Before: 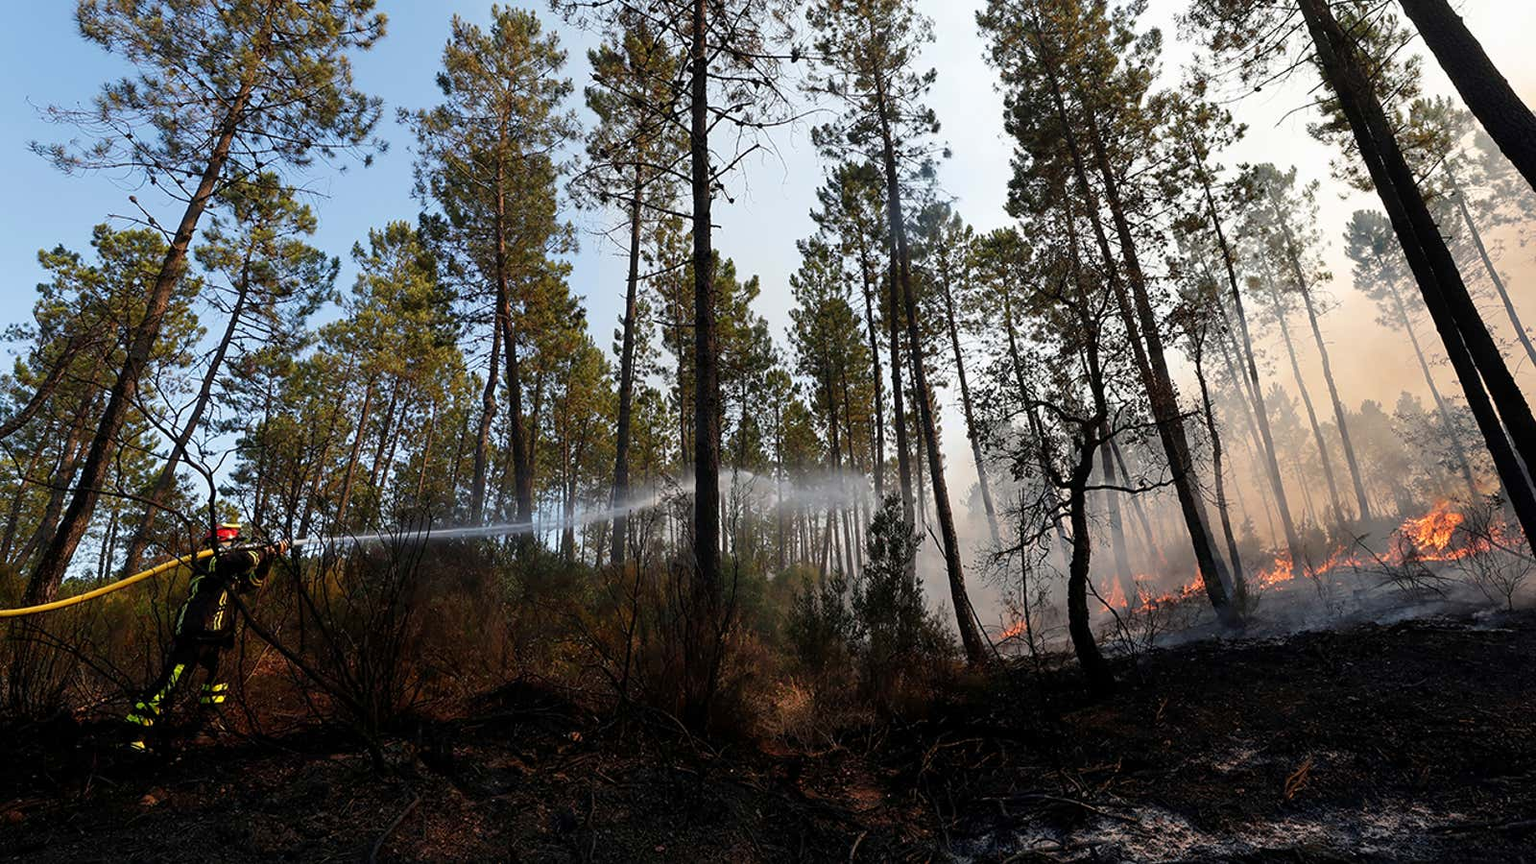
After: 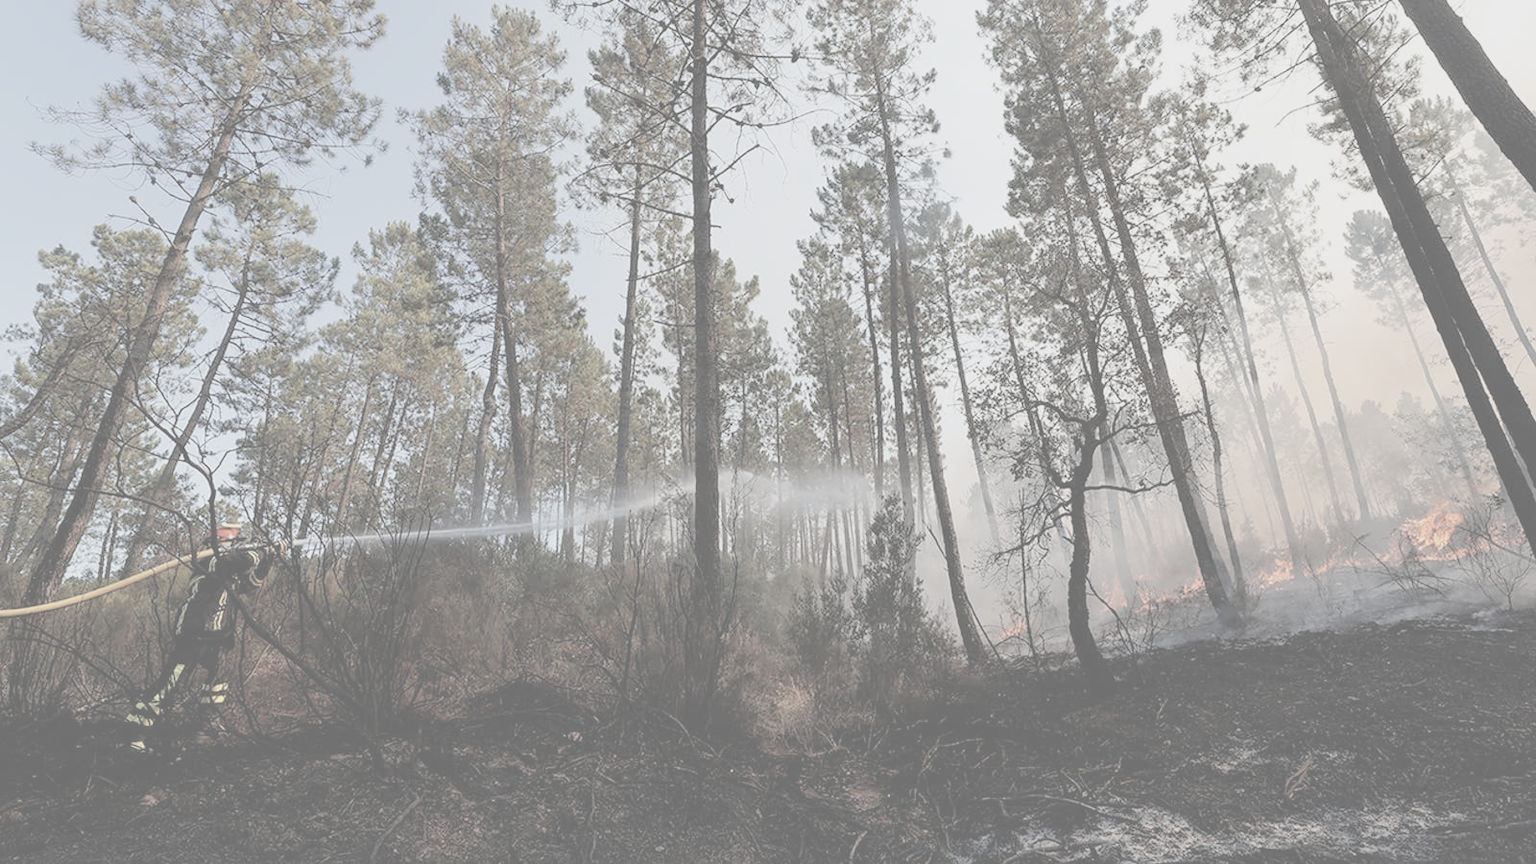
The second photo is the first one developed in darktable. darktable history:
contrast brightness saturation: contrast -0.317, brightness 0.731, saturation -0.772
exposure: compensate highlight preservation false
